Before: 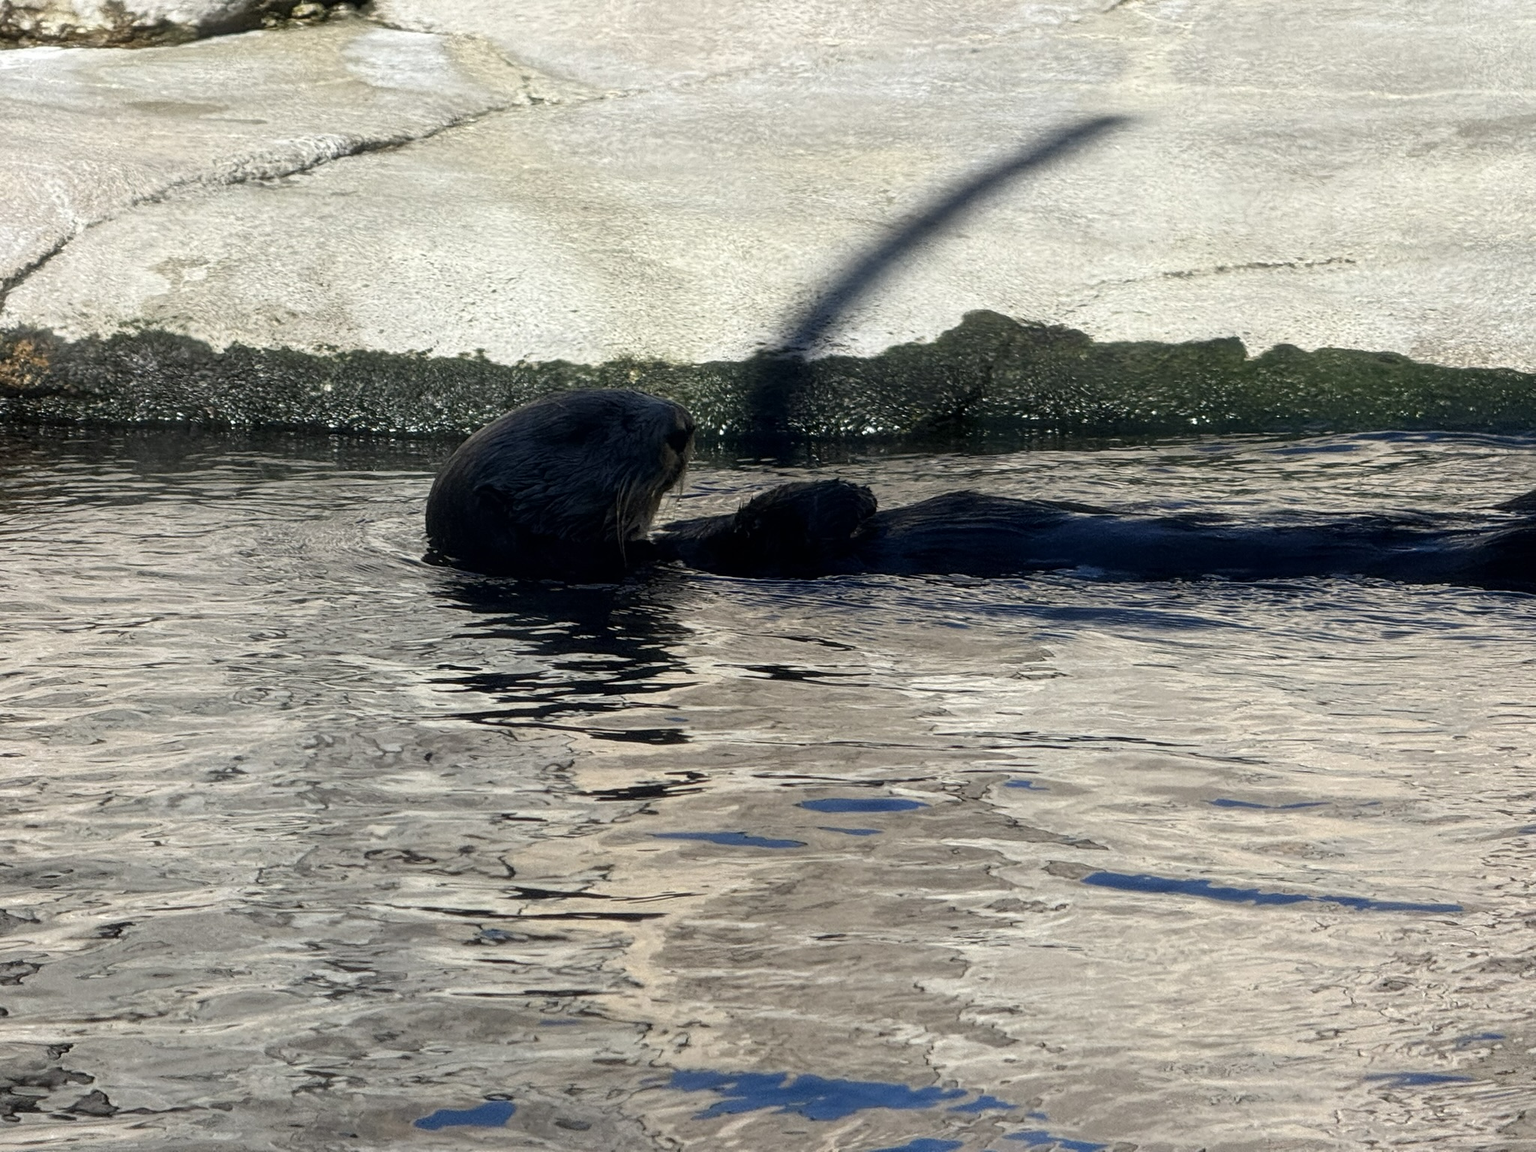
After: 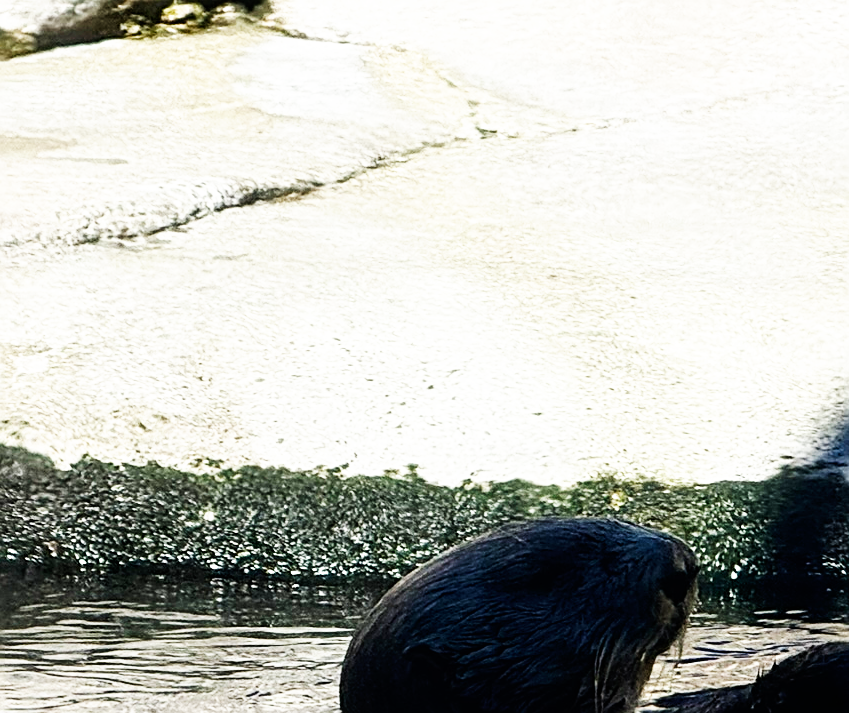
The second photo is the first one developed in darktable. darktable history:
crop and rotate: left 11.159%, top 0.089%, right 47.338%, bottom 53.474%
color balance rgb: perceptual saturation grading › global saturation 10.57%
base curve: curves: ch0 [(0, 0) (0.007, 0.004) (0.027, 0.03) (0.046, 0.07) (0.207, 0.54) (0.442, 0.872) (0.673, 0.972) (1, 1)], preserve colors none
sharpen: amount 0.563
